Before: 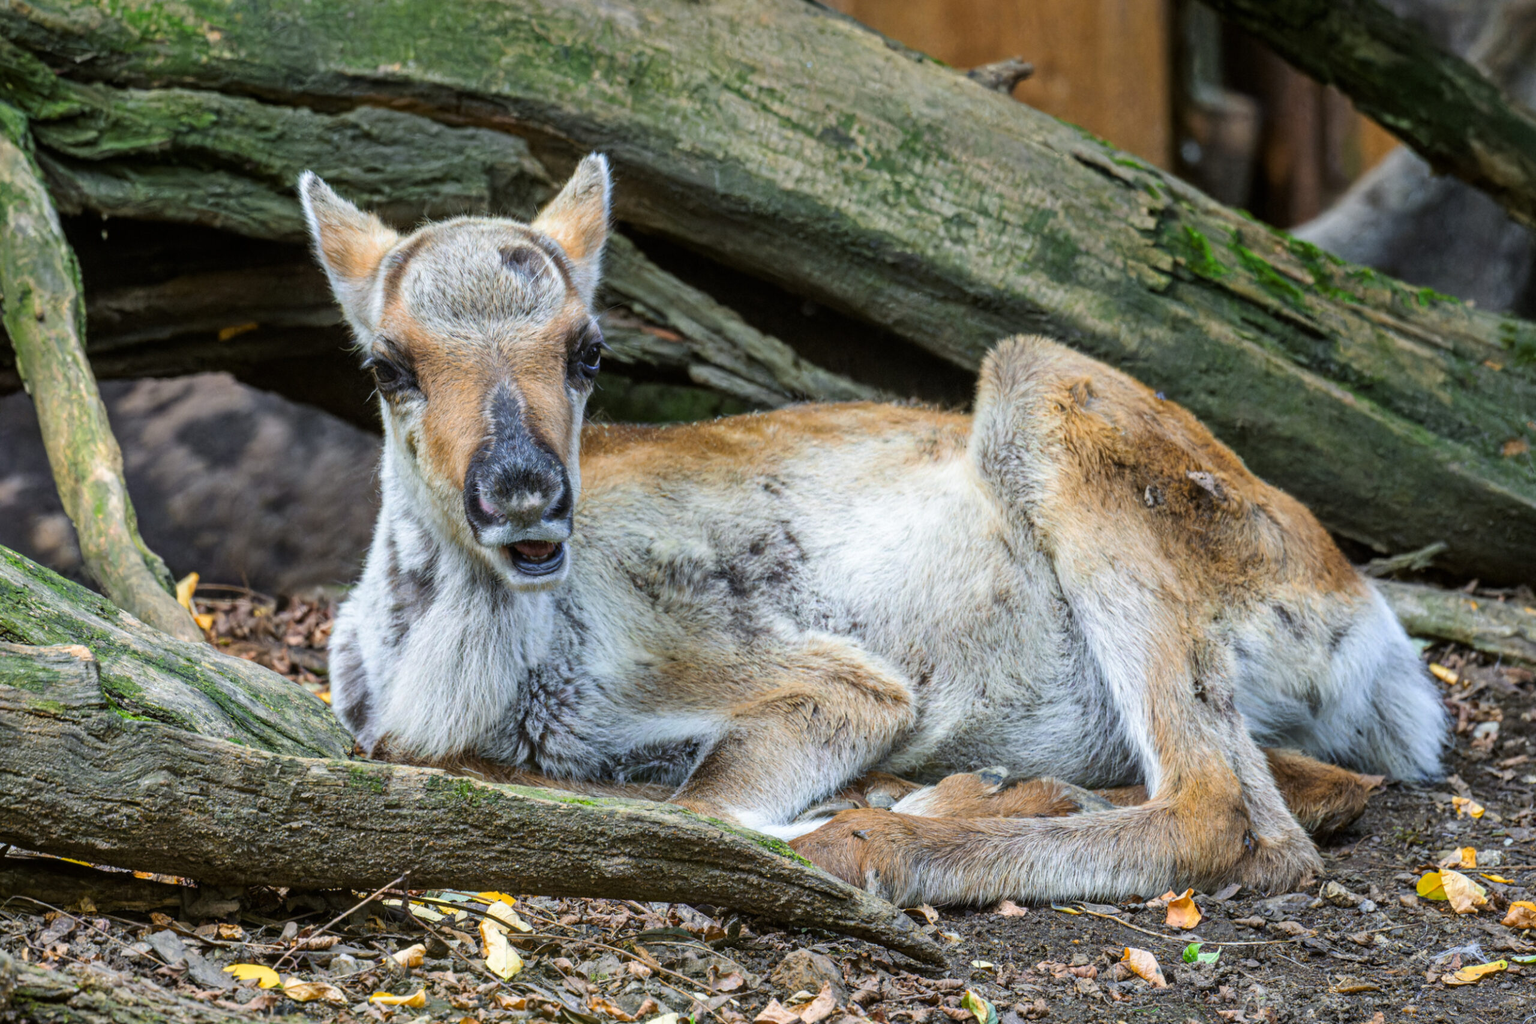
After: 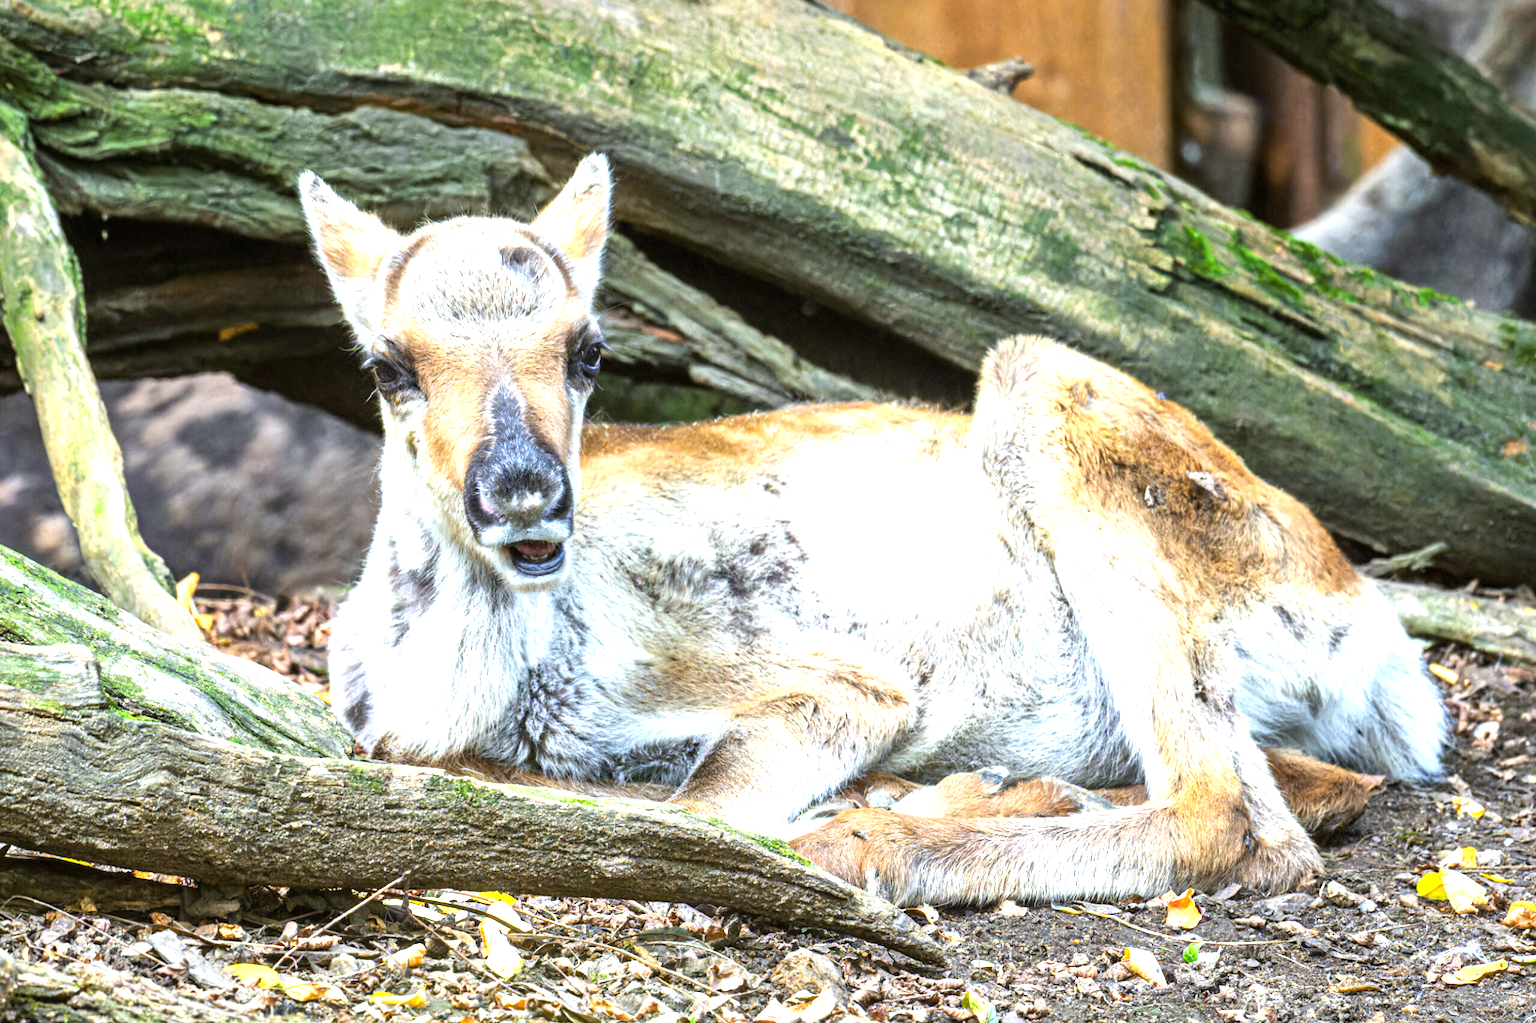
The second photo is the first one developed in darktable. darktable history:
exposure: black level correction 0, exposure 1.4 EV, compensate highlight preservation false
